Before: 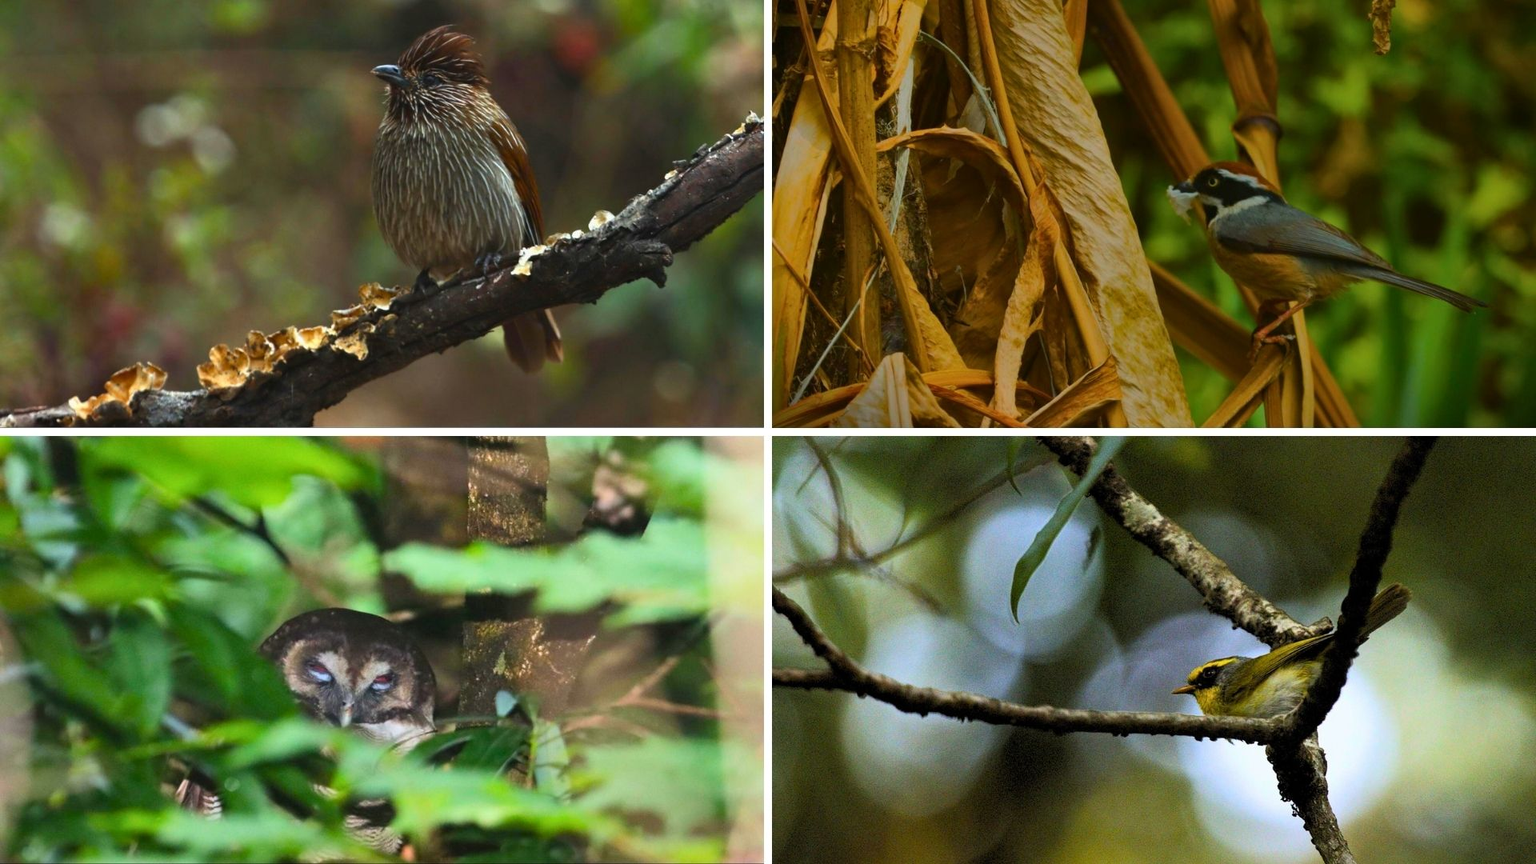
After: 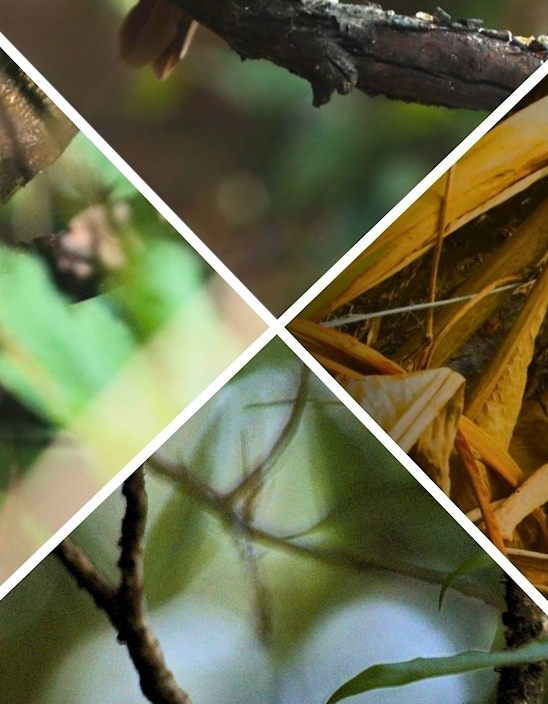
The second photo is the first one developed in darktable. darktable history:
crop and rotate: angle -46.1°, top 16.754%, right 0.796%, bottom 11.602%
